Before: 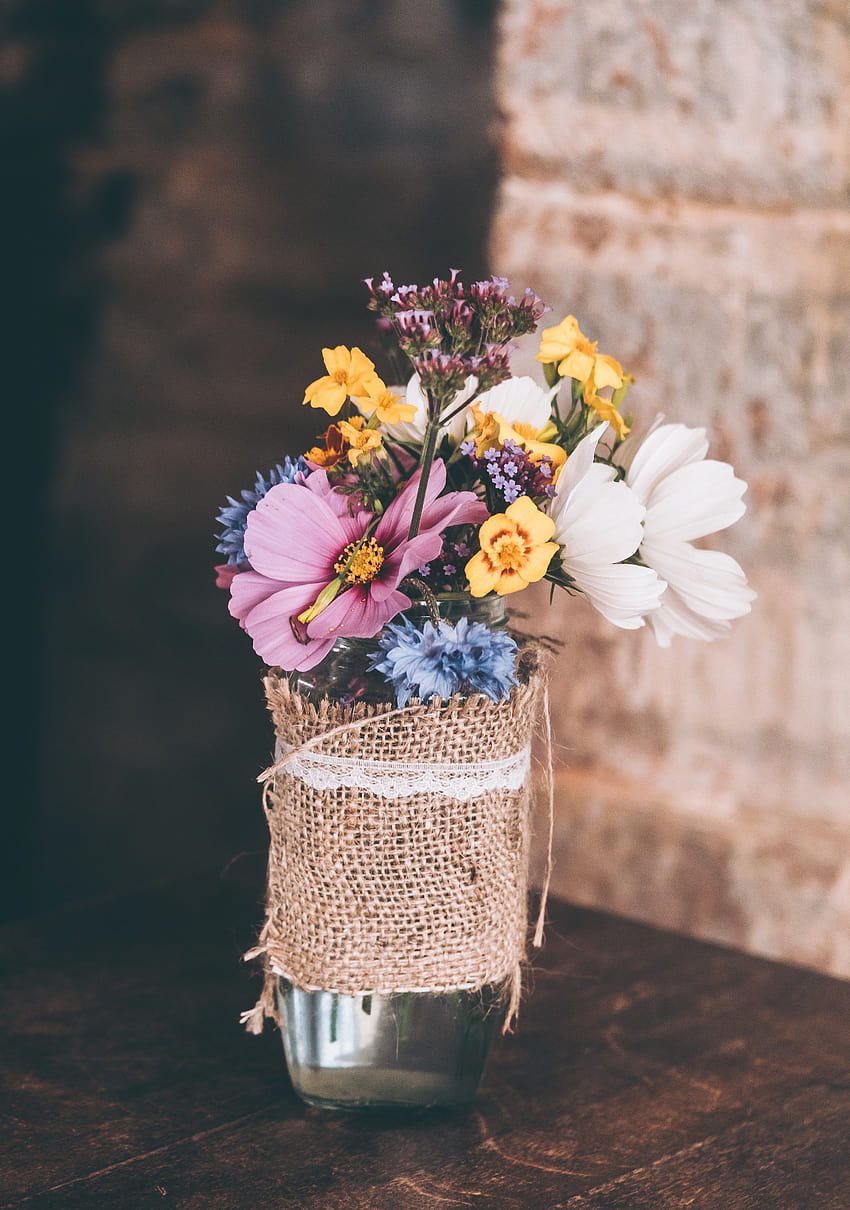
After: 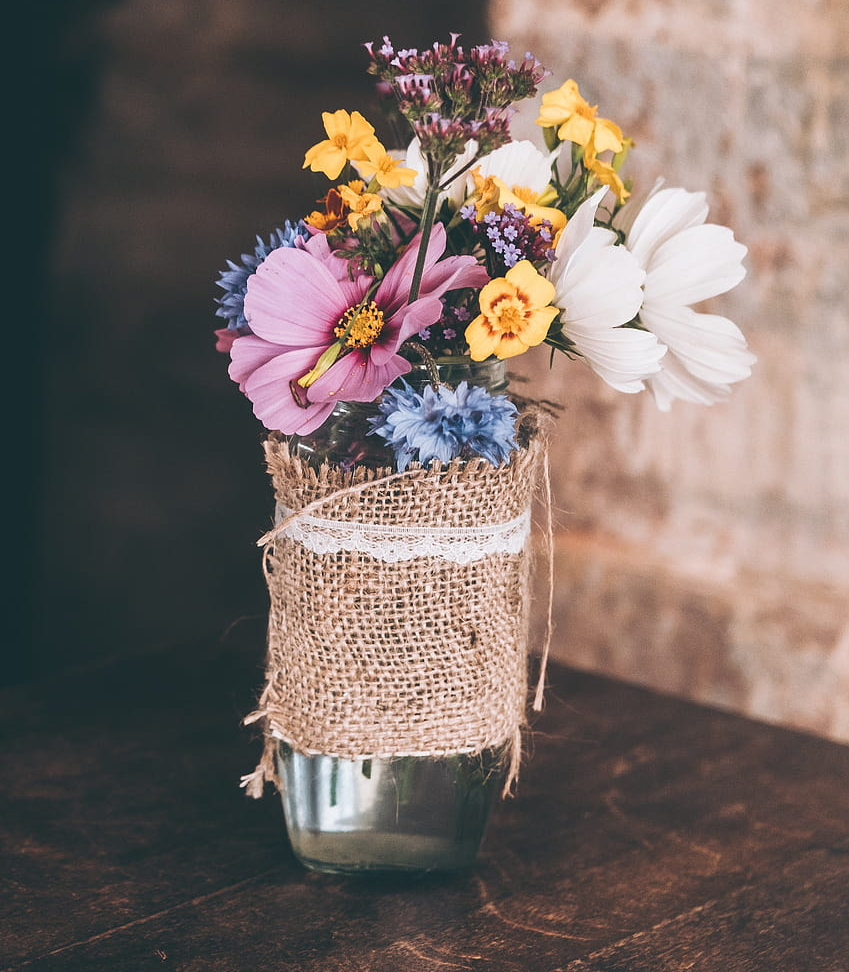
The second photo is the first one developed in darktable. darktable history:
levels: mode automatic, levels [0, 0.478, 1]
crop and rotate: top 19.599%
